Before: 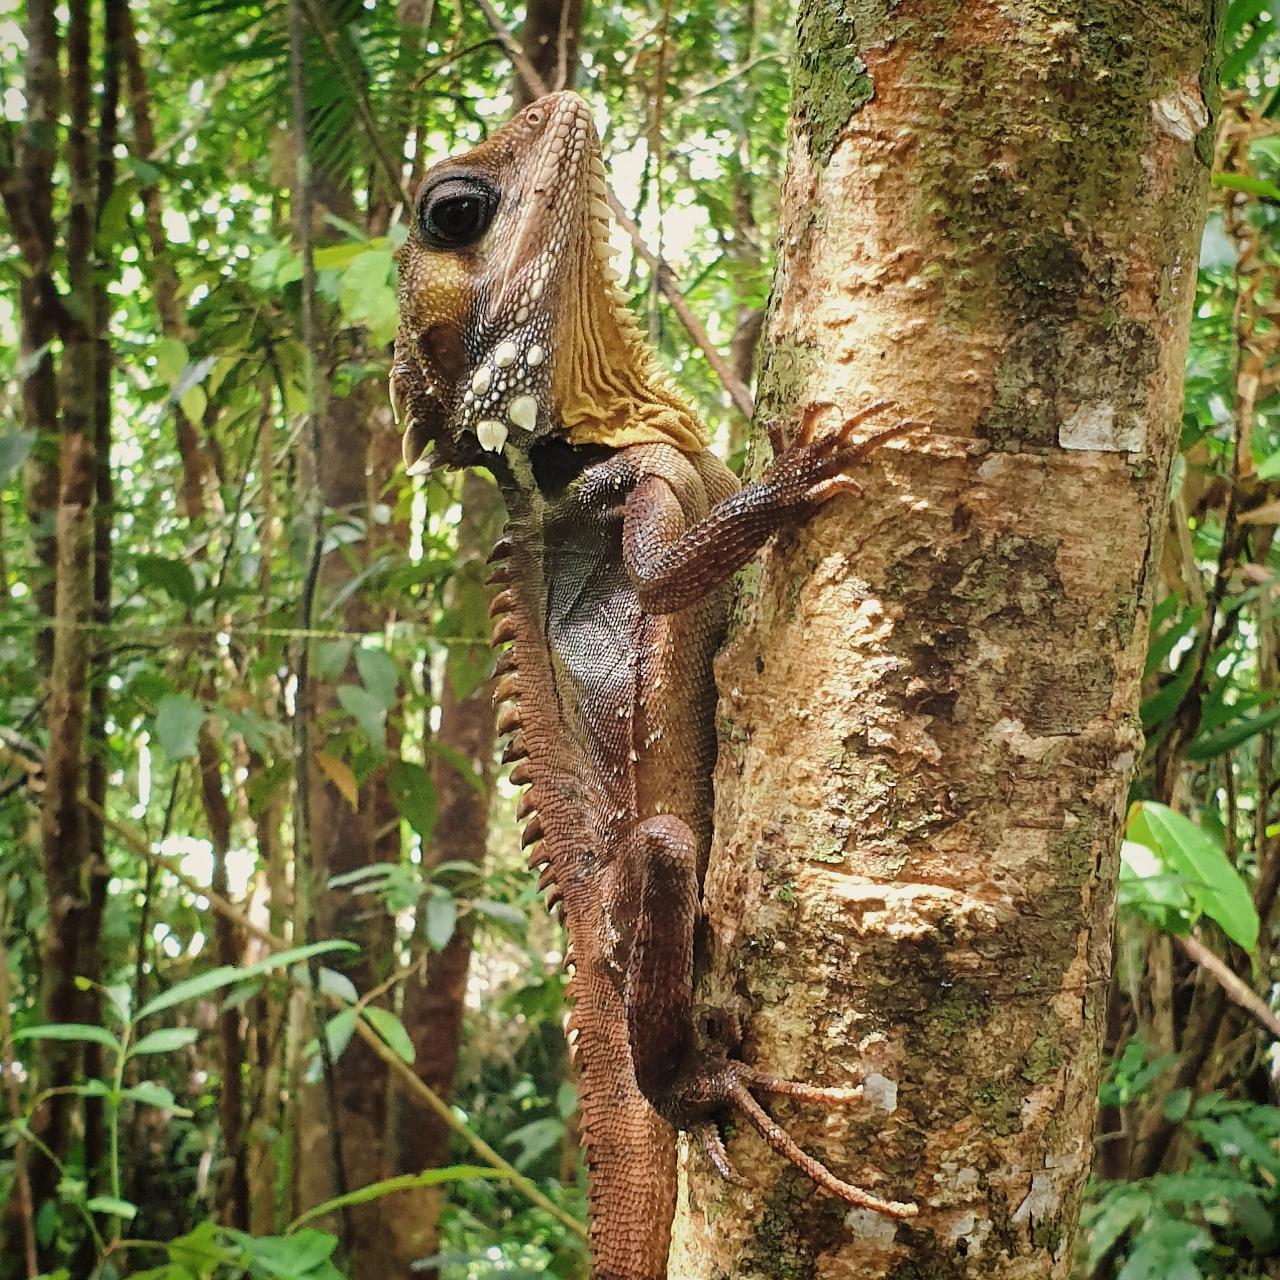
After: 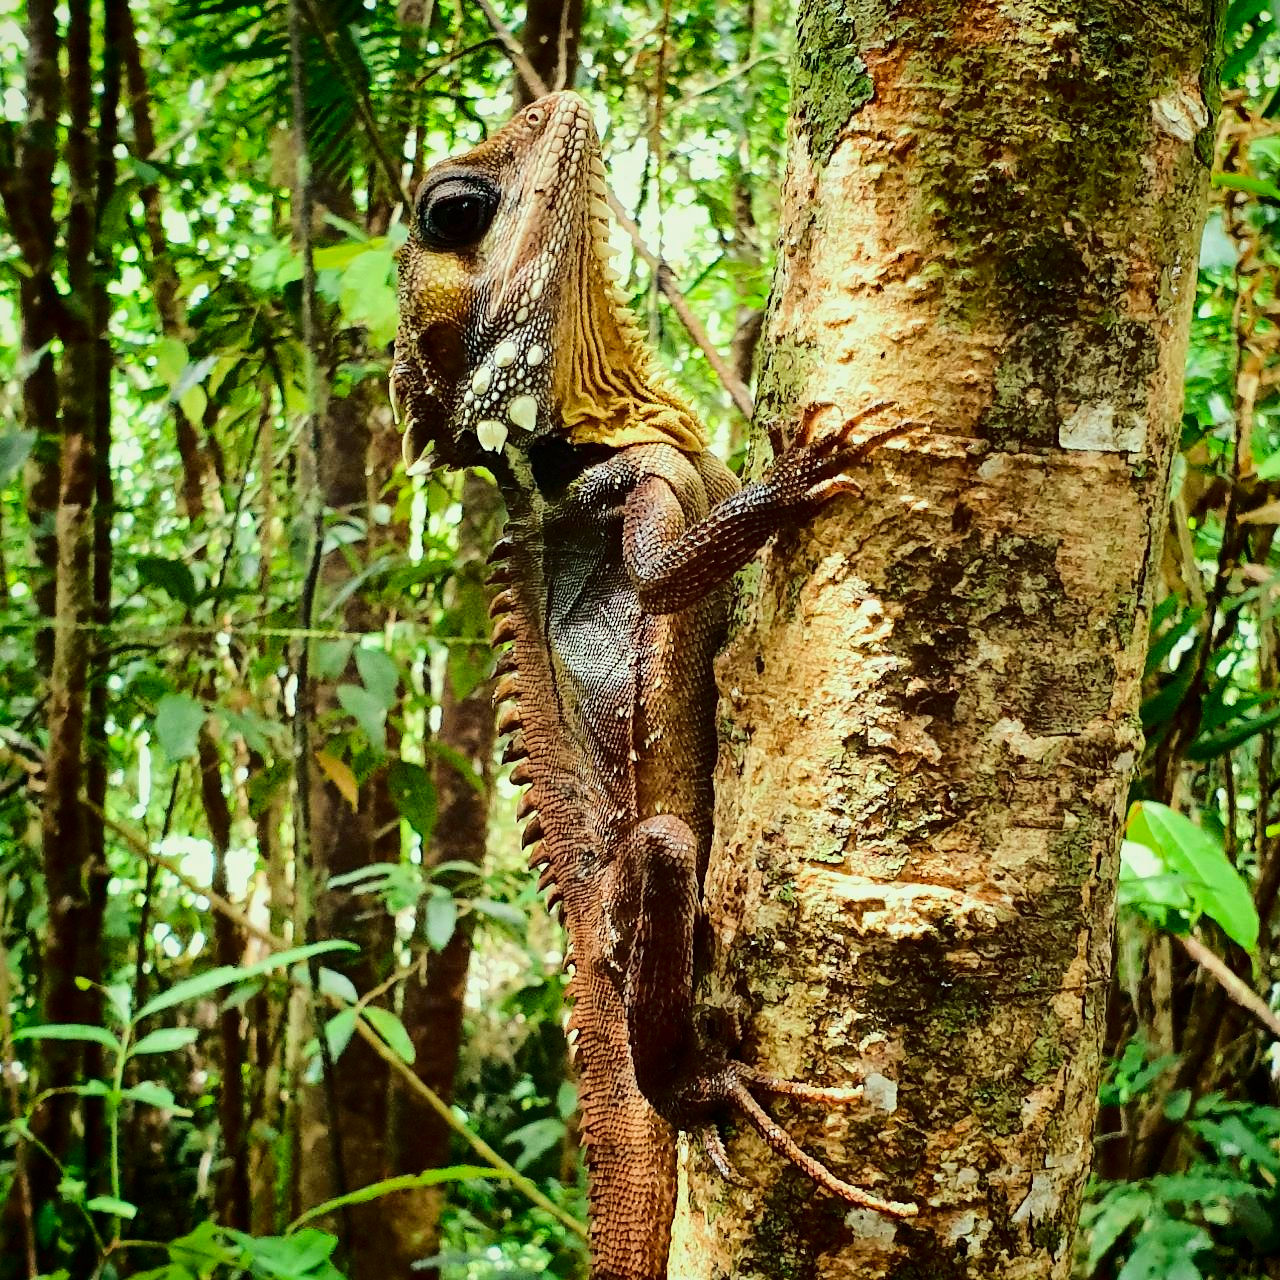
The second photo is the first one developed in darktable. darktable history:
rgb curve: curves: ch0 [(0, 0) (0.284, 0.292) (0.505, 0.644) (1, 1)], compensate middle gray true
color correction: highlights a* -8, highlights b* 3.1
tone equalizer: on, module defaults
contrast brightness saturation: contrast 0.13, brightness -0.24, saturation 0.14
